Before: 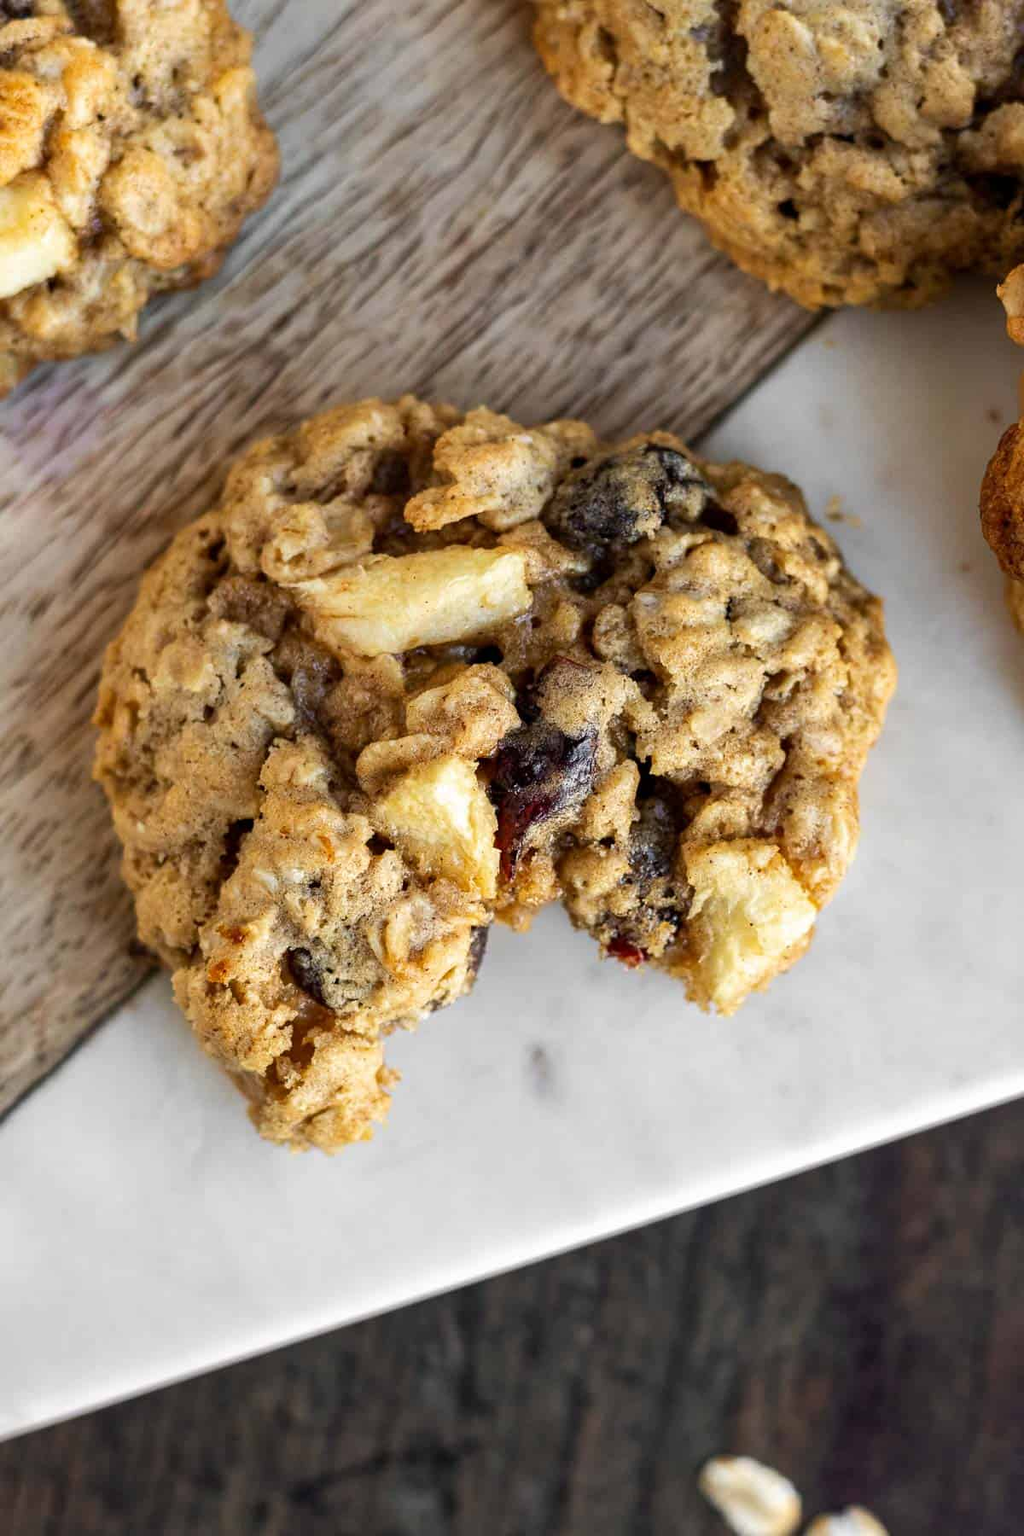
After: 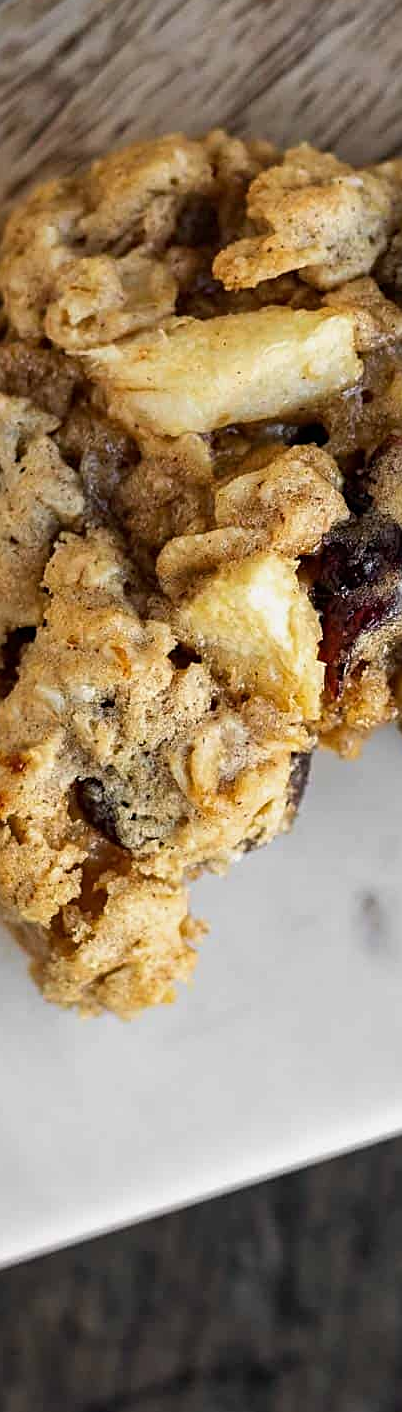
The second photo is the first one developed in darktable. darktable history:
crop and rotate: left 21.77%, top 18.528%, right 44.676%, bottom 2.997%
sharpen: on, module defaults
exposure: exposure -0.151 EV, compensate highlight preservation false
